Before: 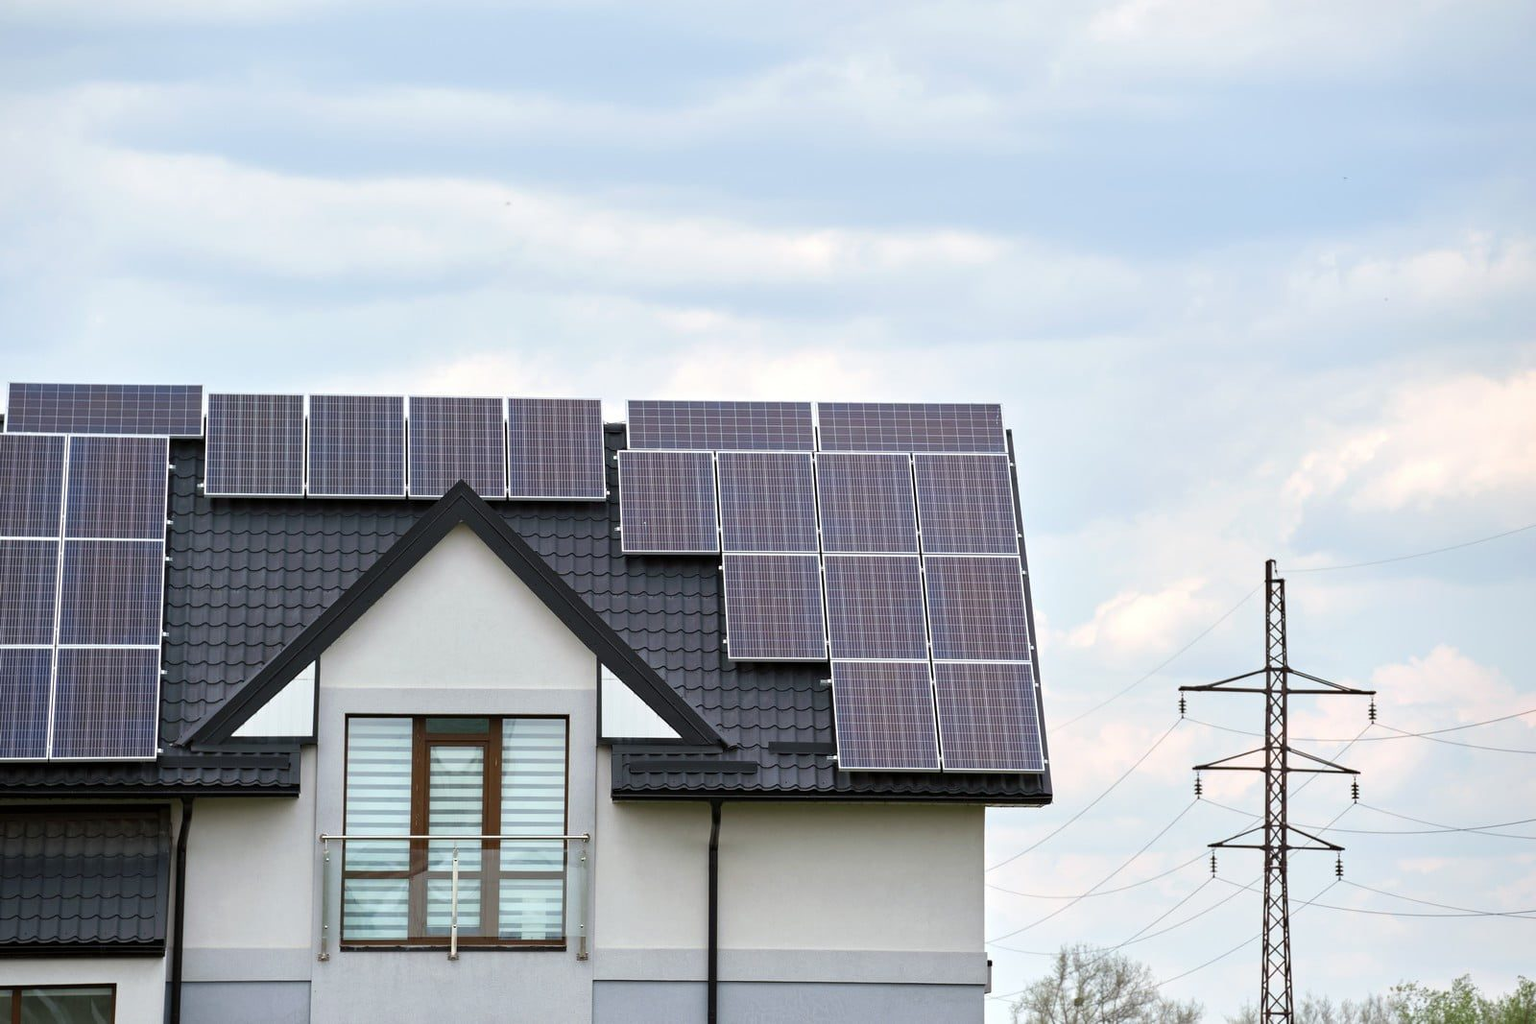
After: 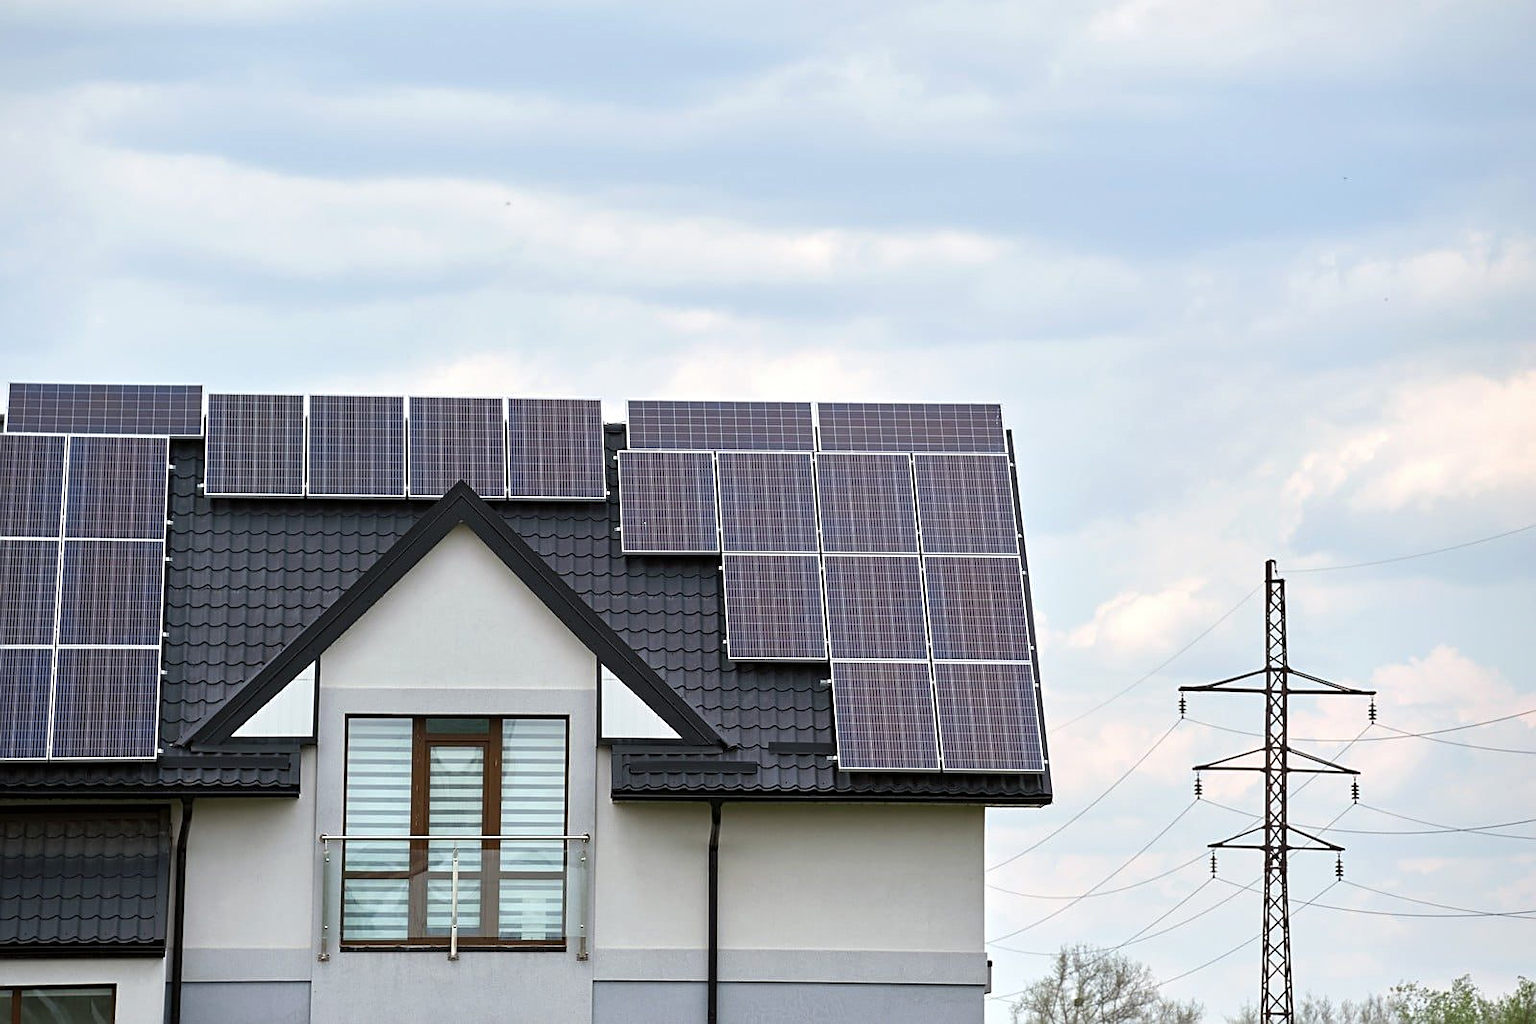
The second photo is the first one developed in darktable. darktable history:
base curve: curves: ch0 [(0, 0) (0.303, 0.277) (1, 1)]
sharpen: on, module defaults
